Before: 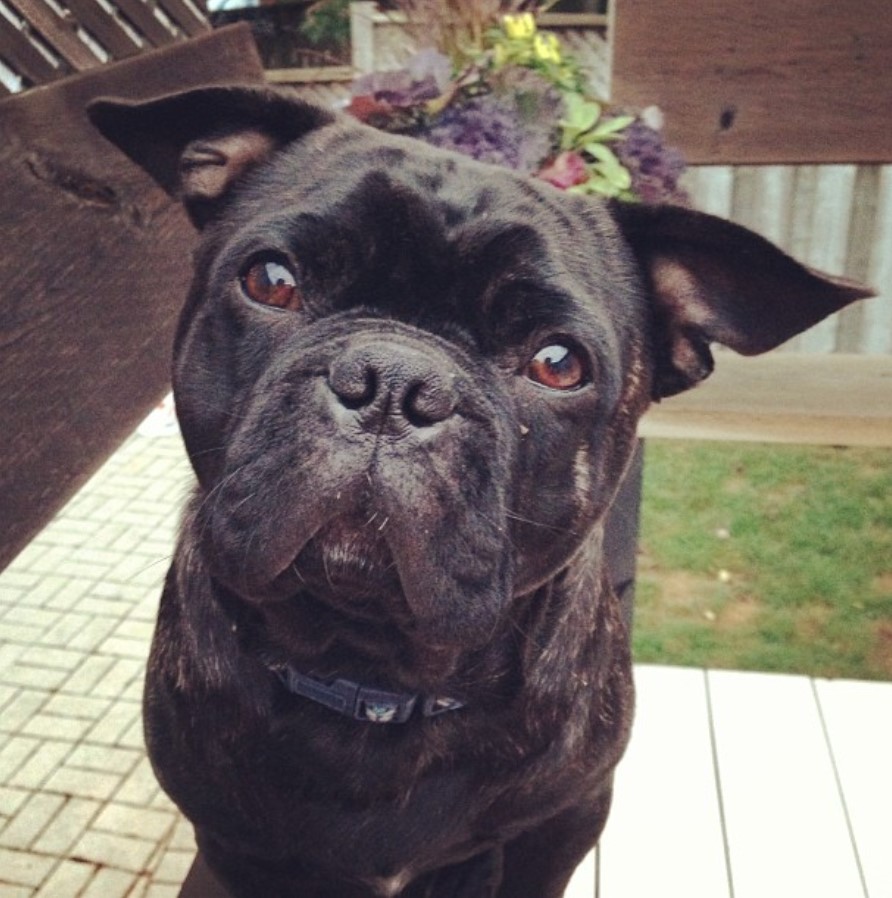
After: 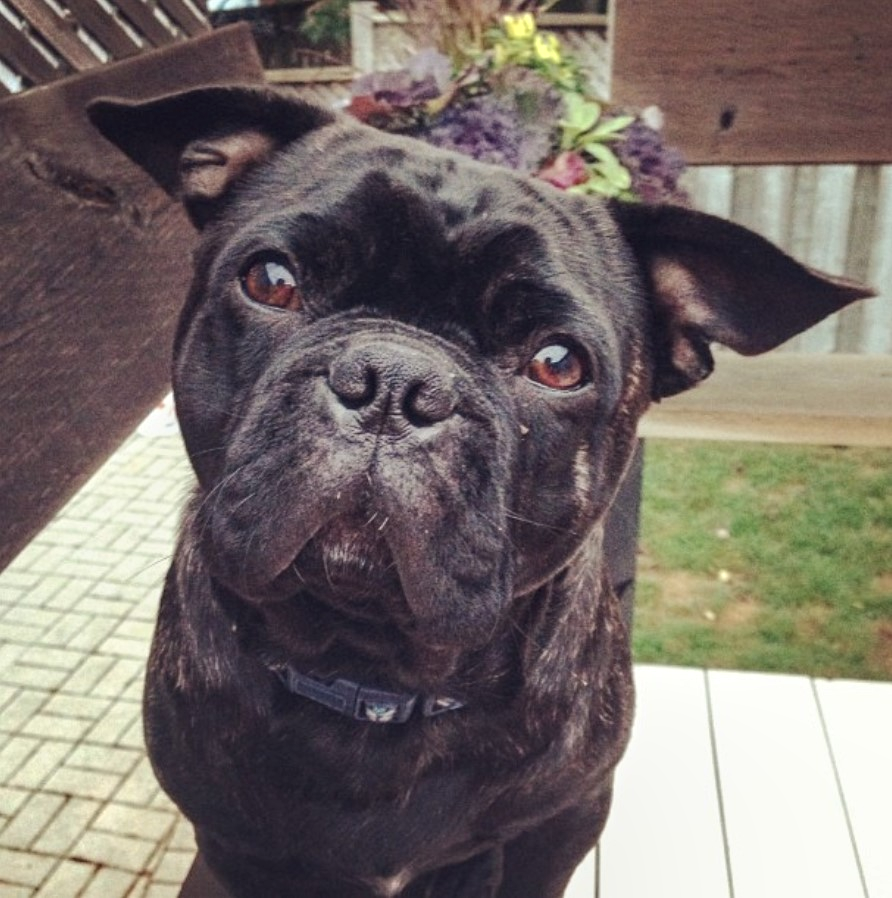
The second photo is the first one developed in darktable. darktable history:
local contrast: on, module defaults
levels: levels [0, 0.499, 1]
contrast brightness saturation: contrast 0.05
